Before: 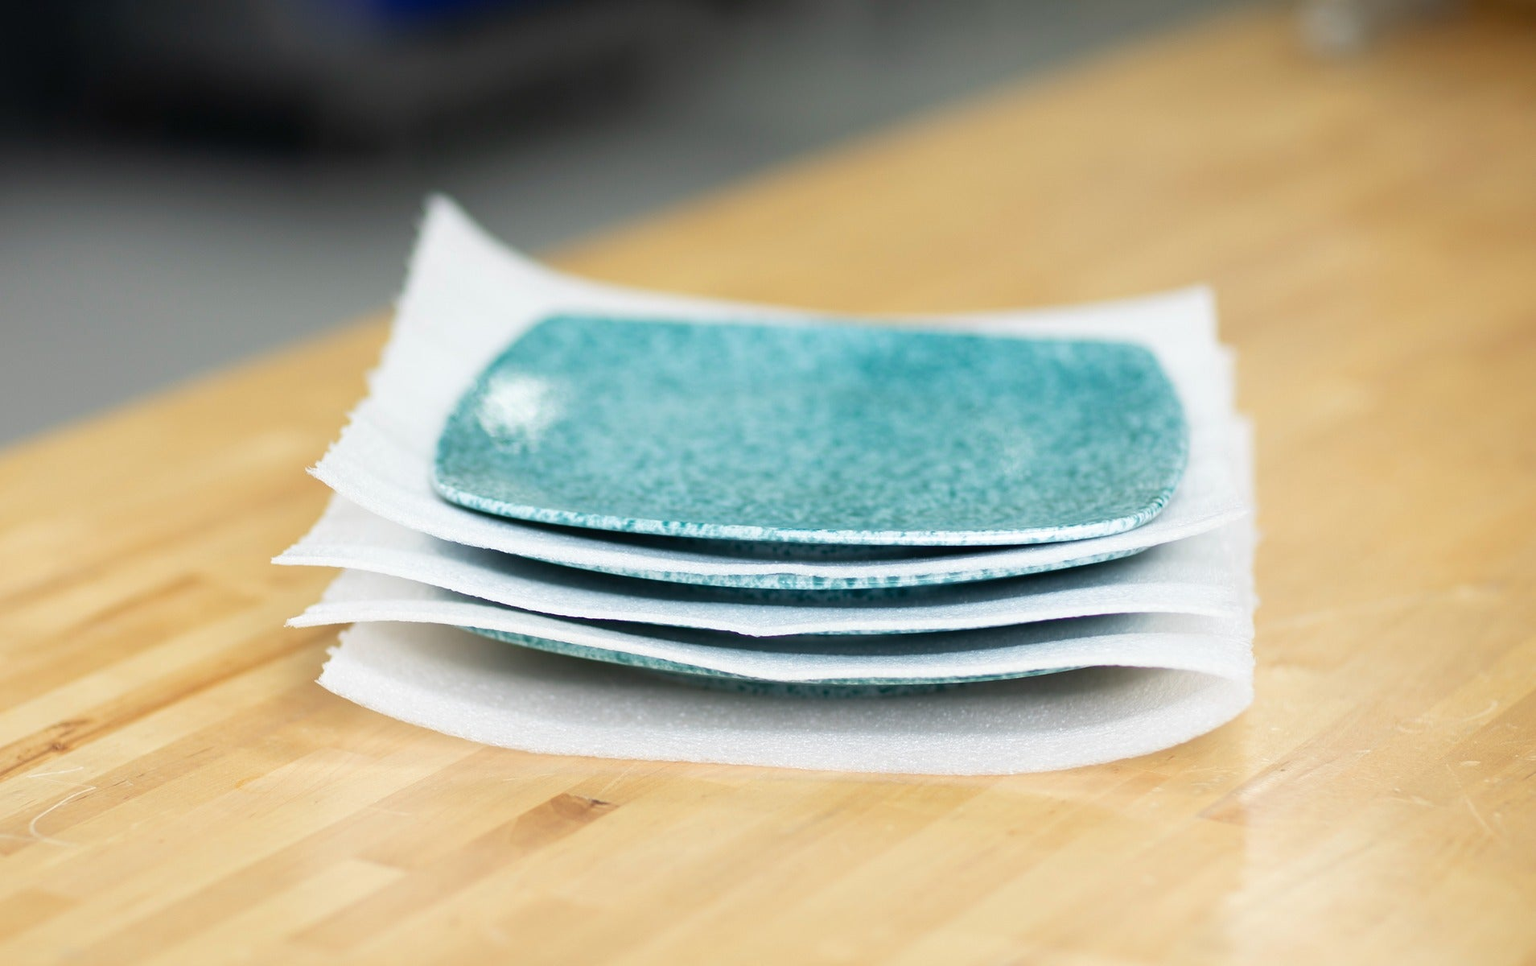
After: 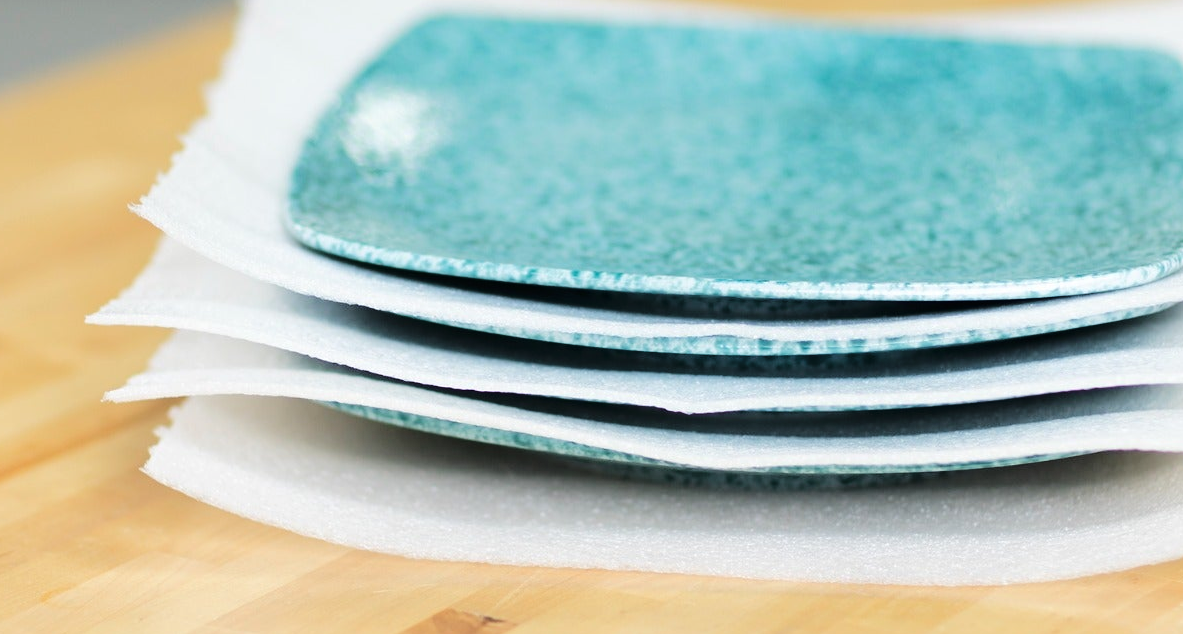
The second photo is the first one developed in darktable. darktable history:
tone curve: curves: ch0 [(0.003, 0) (0.066, 0.031) (0.16, 0.089) (0.269, 0.218) (0.395, 0.408) (0.517, 0.56) (0.684, 0.734) (0.791, 0.814) (1, 1)]; ch1 [(0, 0) (0.164, 0.115) (0.337, 0.332) (0.39, 0.398) (0.464, 0.461) (0.501, 0.5) (0.507, 0.5) (0.534, 0.532) (0.577, 0.59) (0.652, 0.681) (0.733, 0.764) (0.819, 0.823) (1, 1)]; ch2 [(0, 0) (0.337, 0.382) (0.464, 0.476) (0.501, 0.5) (0.527, 0.54) (0.551, 0.565) (0.628, 0.632) (0.689, 0.686) (1, 1)], color space Lab, linked channels, preserve colors none
crop: left 13.216%, top 31.468%, right 24.791%, bottom 15.643%
